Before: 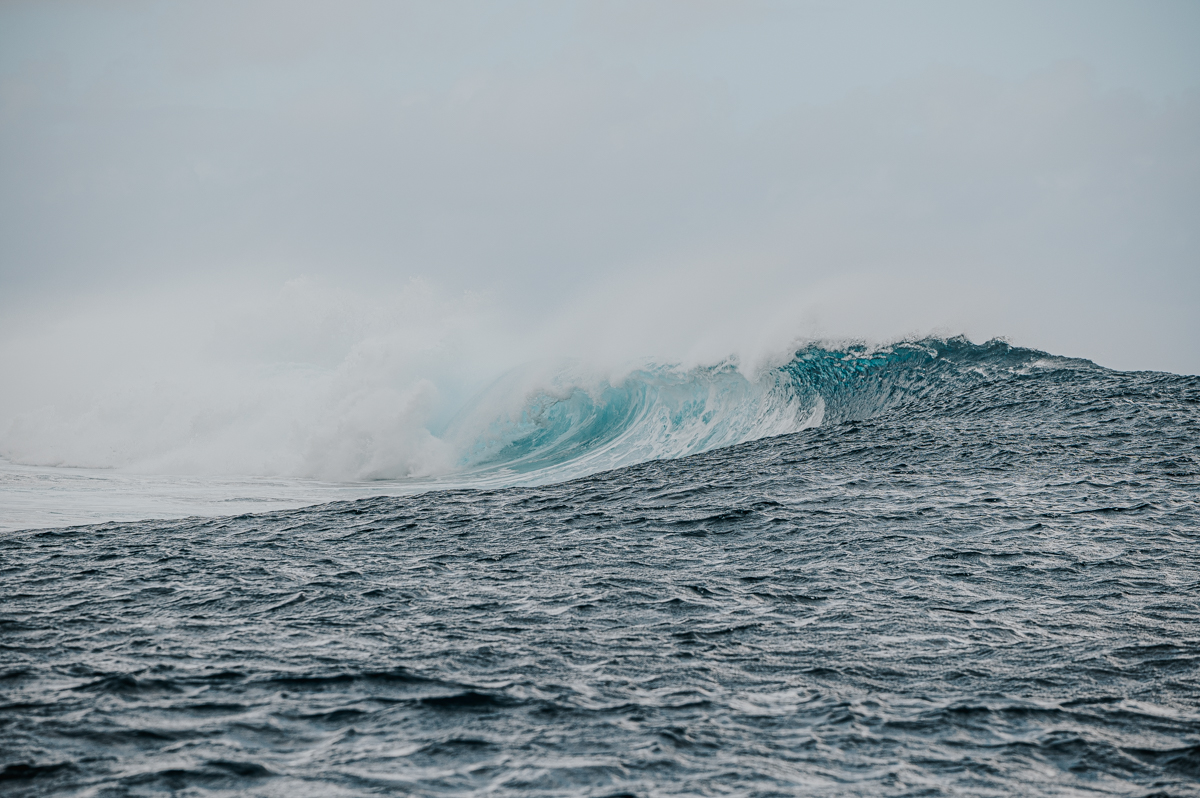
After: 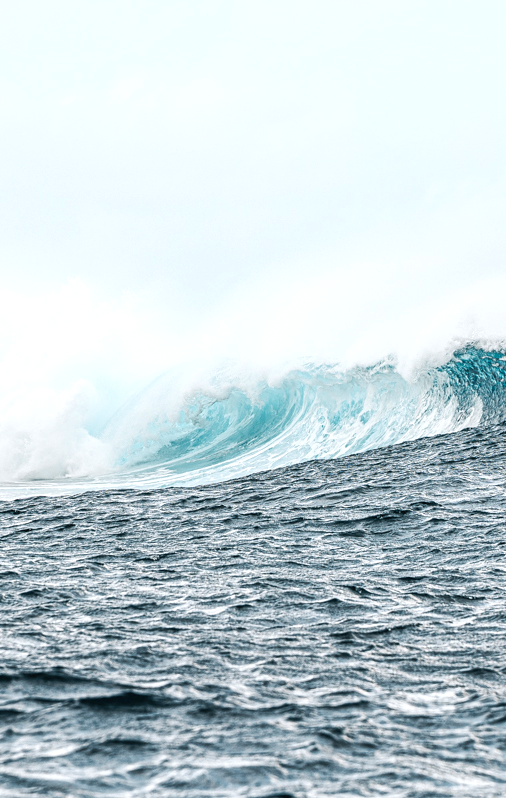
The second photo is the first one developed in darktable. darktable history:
crop: left 28.583%, right 29.231%
exposure: black level correction 0, exposure 1 EV, compensate exposure bias true, compensate highlight preservation false
